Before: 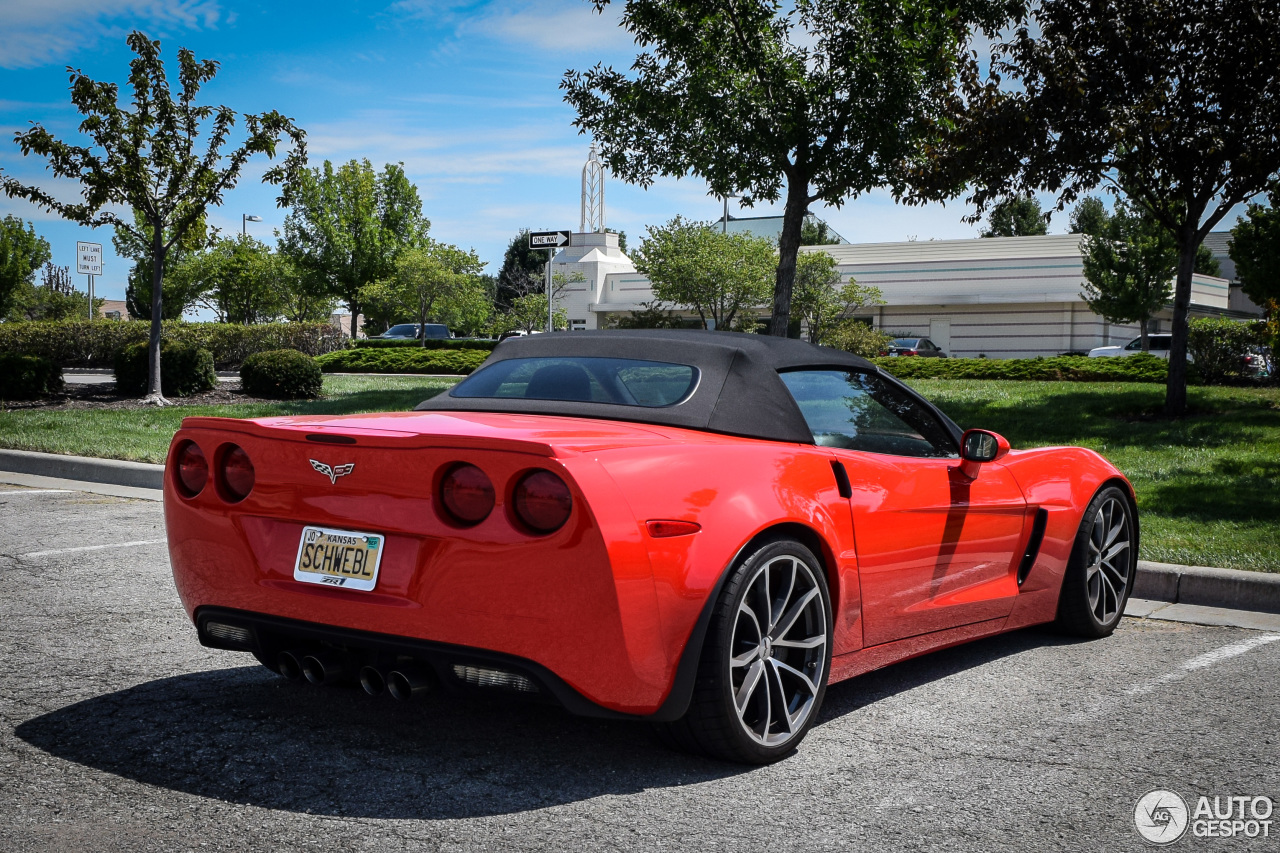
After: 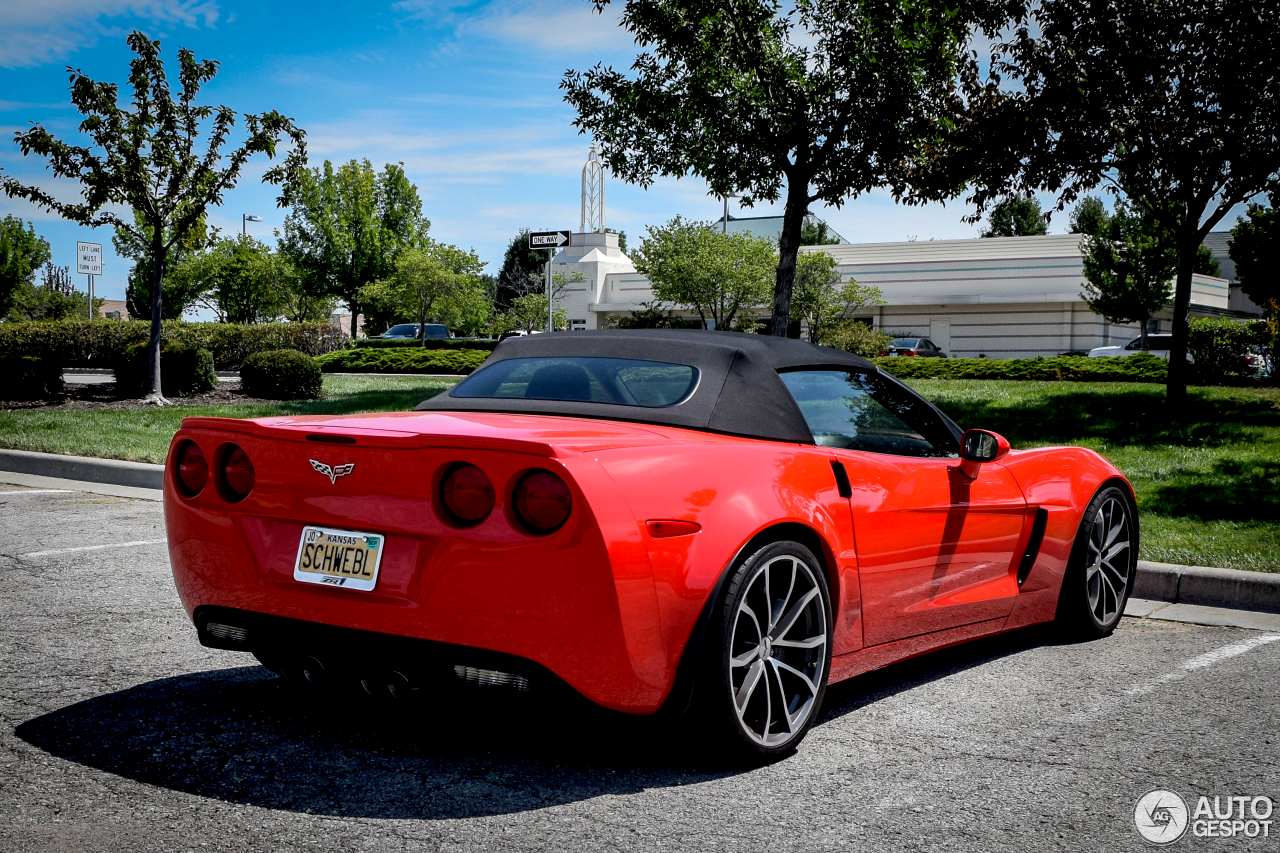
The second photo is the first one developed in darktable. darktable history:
exposure: black level correction 0.01, exposure 0.009 EV, compensate exposure bias true, compensate highlight preservation false
tone equalizer: on, module defaults
